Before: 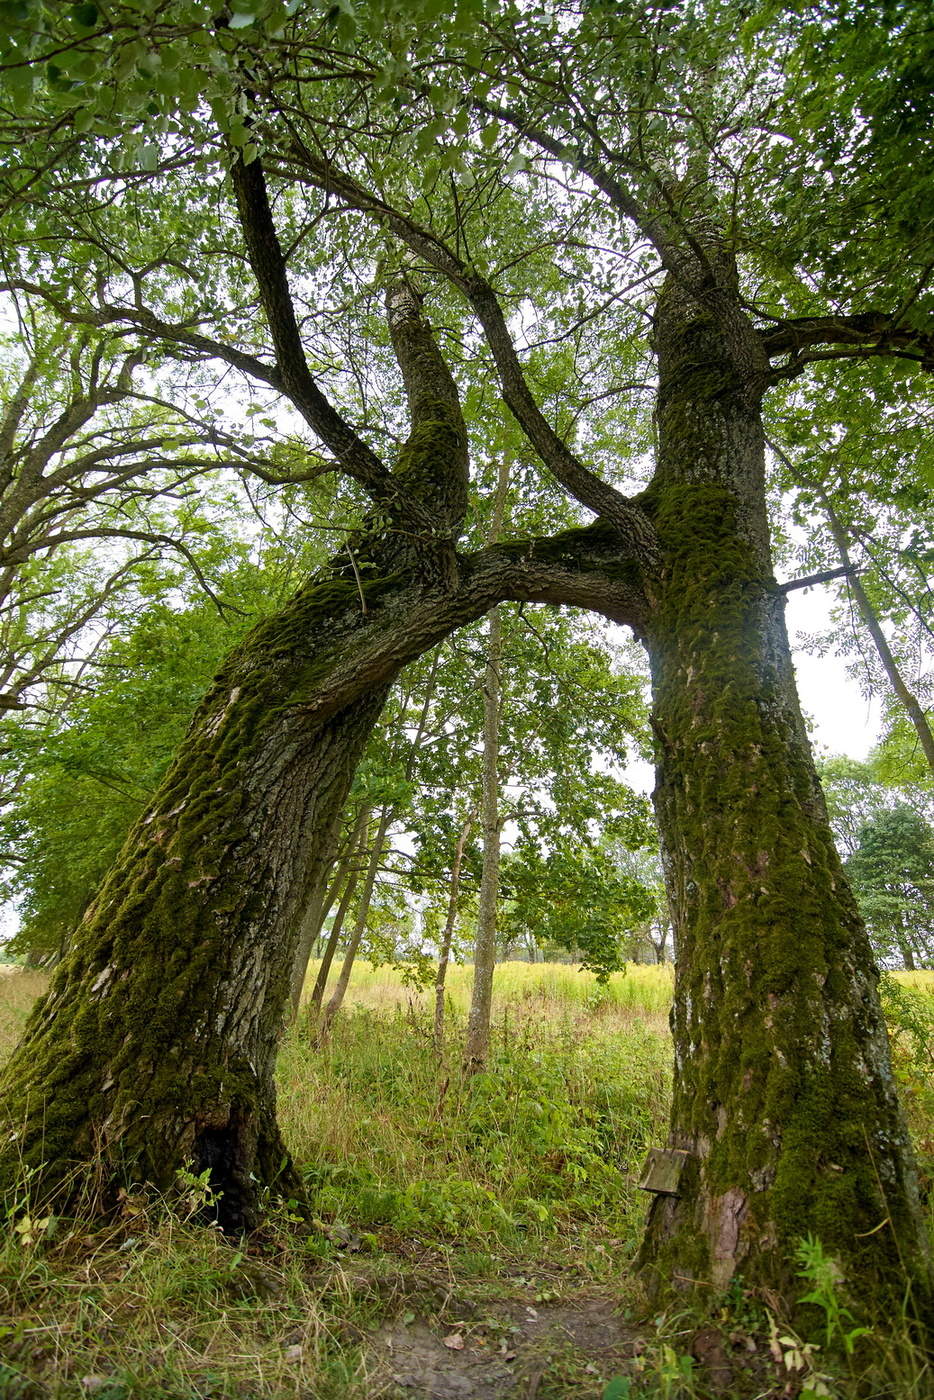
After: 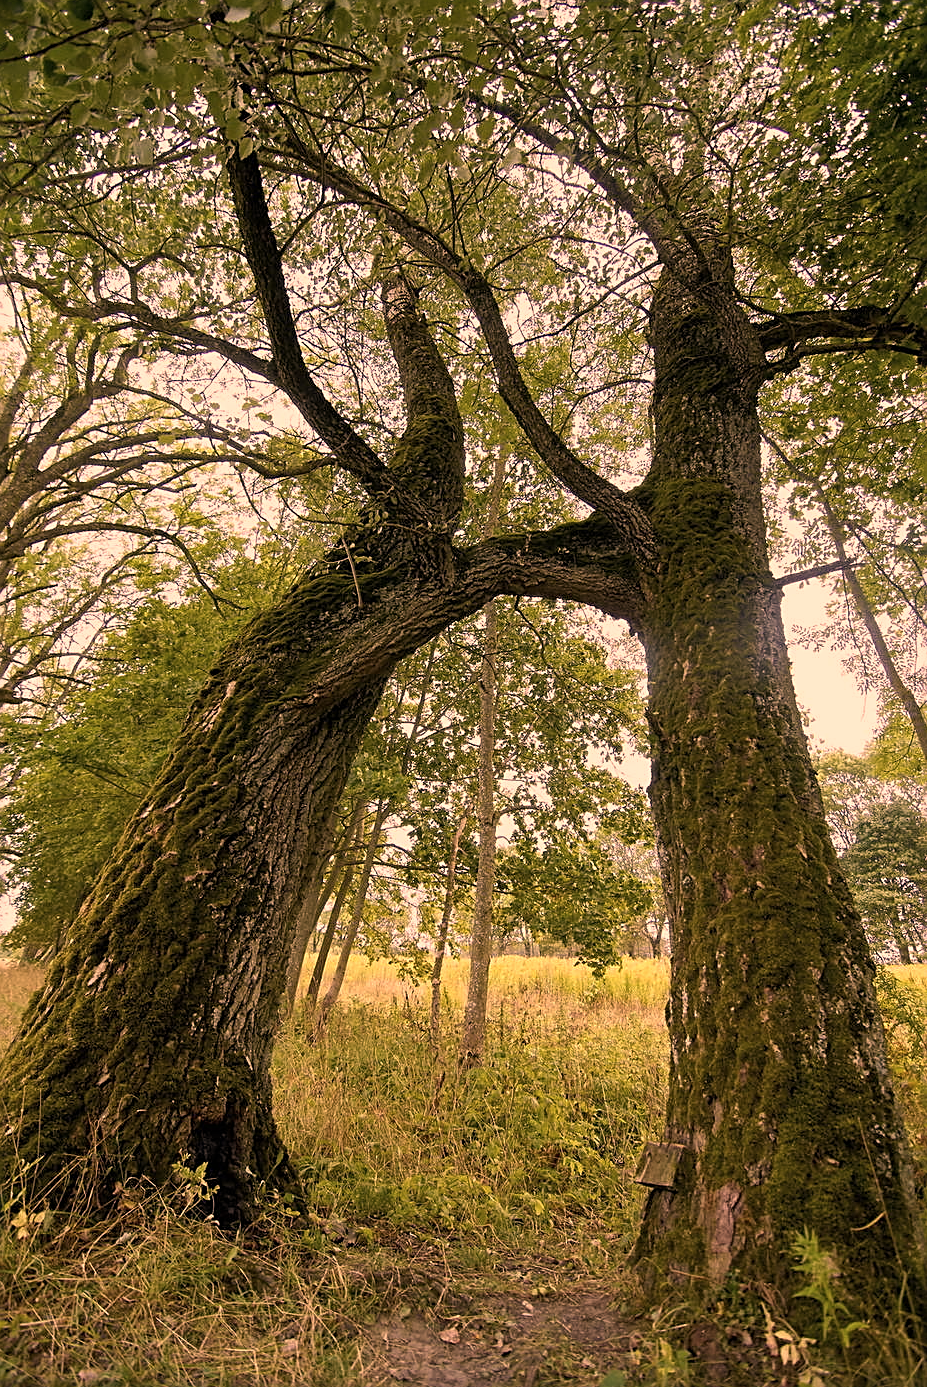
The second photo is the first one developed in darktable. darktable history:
crop: left 0.434%, top 0.485%, right 0.244%, bottom 0.386%
sharpen: on, module defaults
color correction: highlights a* 40, highlights b* 40, saturation 0.69
